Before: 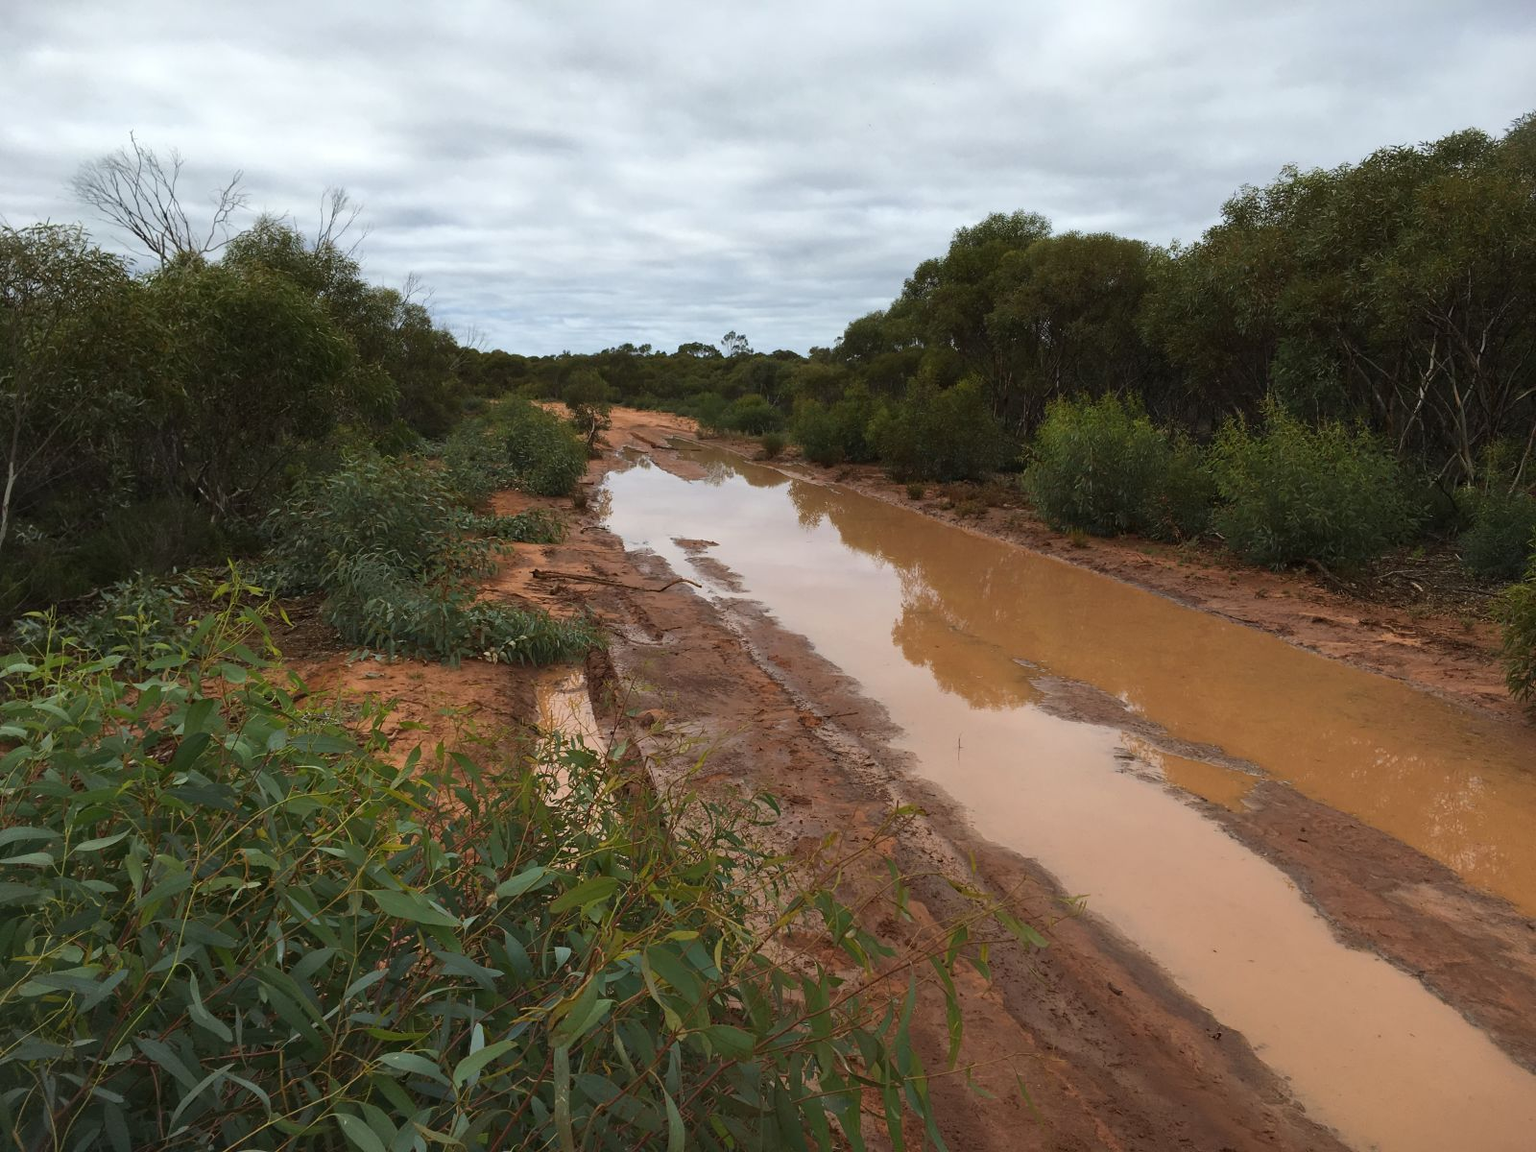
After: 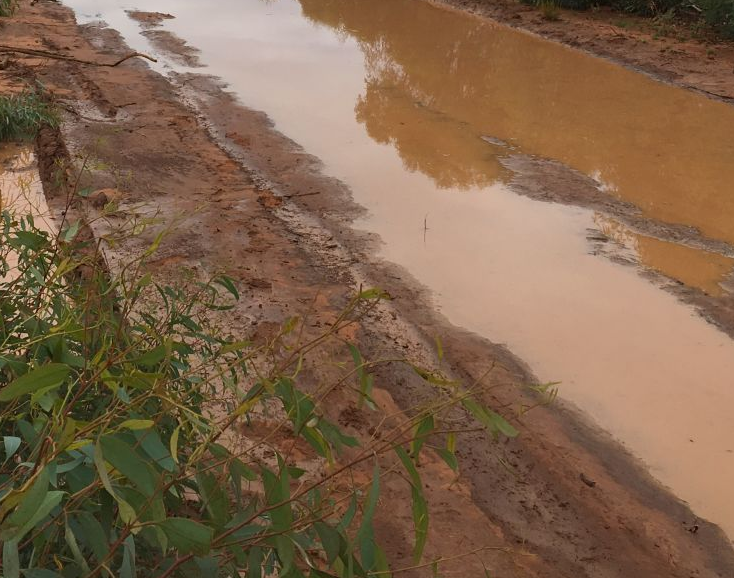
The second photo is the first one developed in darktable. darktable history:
crop: left 35.932%, top 45.865%, right 18.151%, bottom 5.941%
